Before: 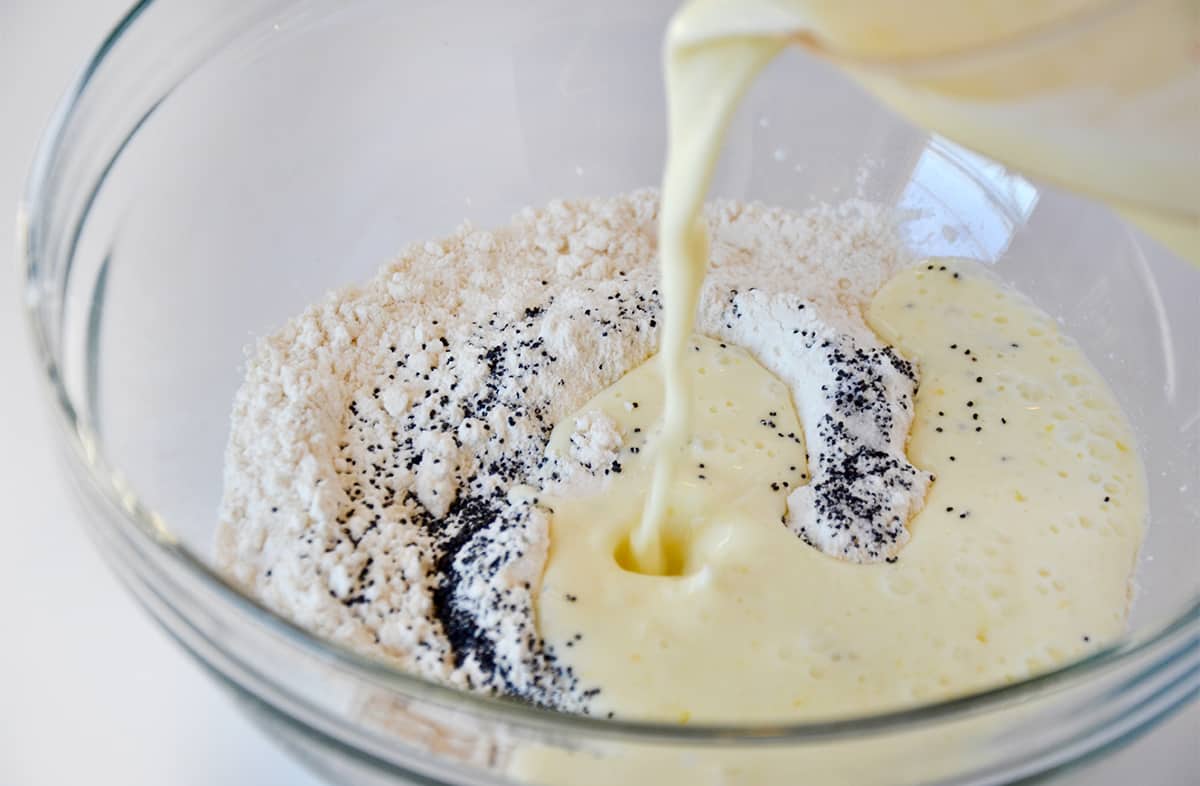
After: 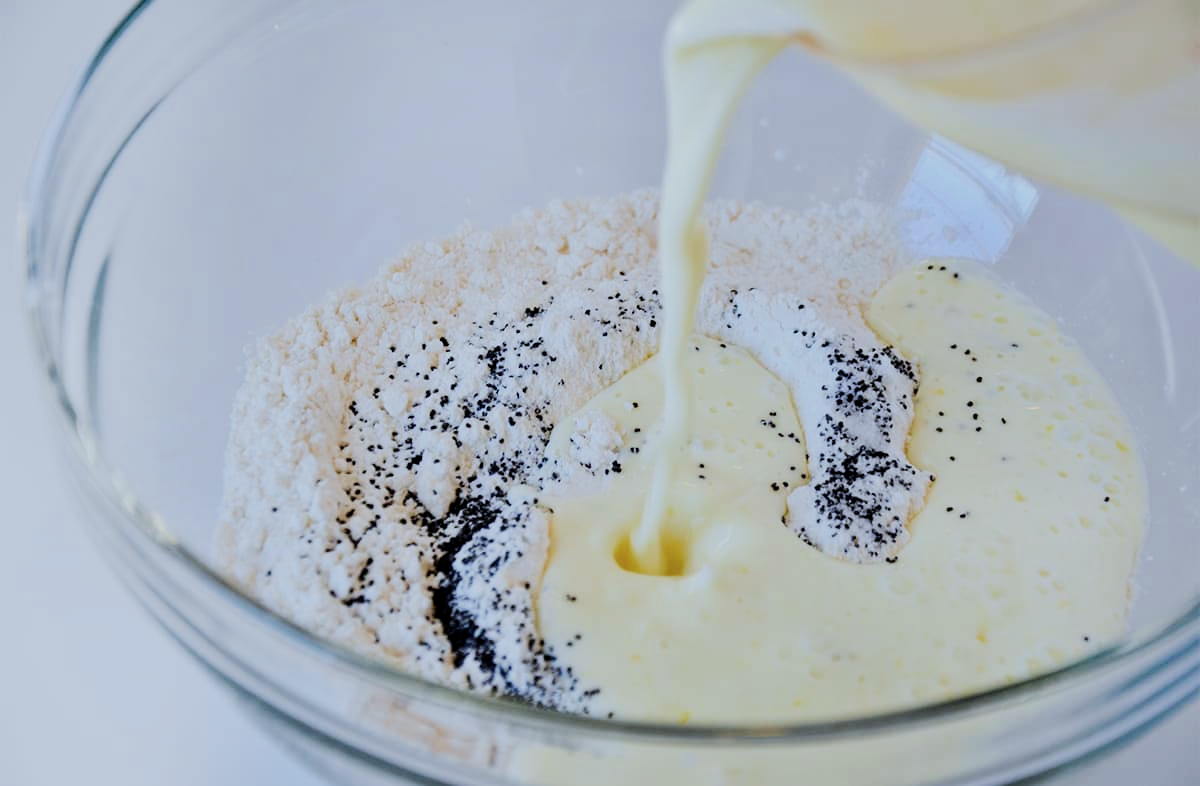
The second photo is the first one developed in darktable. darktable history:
filmic rgb: middle gray luminance 29.27%, black relative exposure -10.29 EV, white relative exposure 5.49 EV, target black luminance 0%, hardness 3.91, latitude 2.66%, contrast 1.12, highlights saturation mix 5.39%, shadows ↔ highlights balance 15.25%
color calibration: x 0.372, y 0.386, temperature 4284.38 K
